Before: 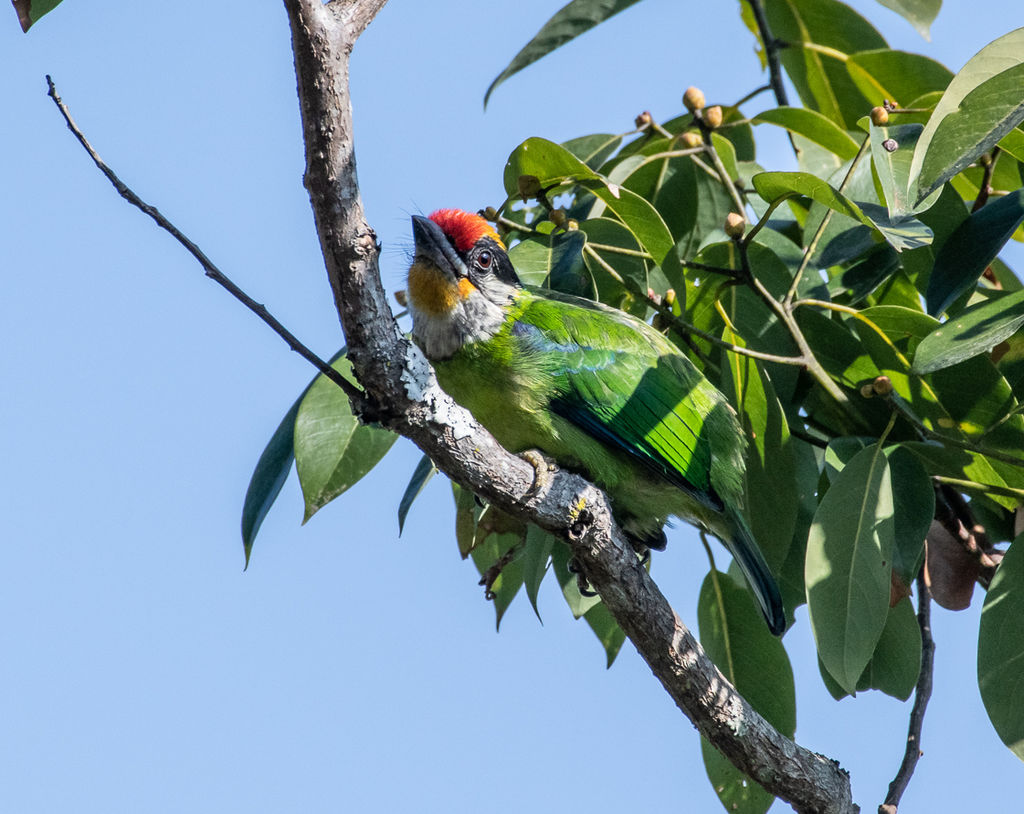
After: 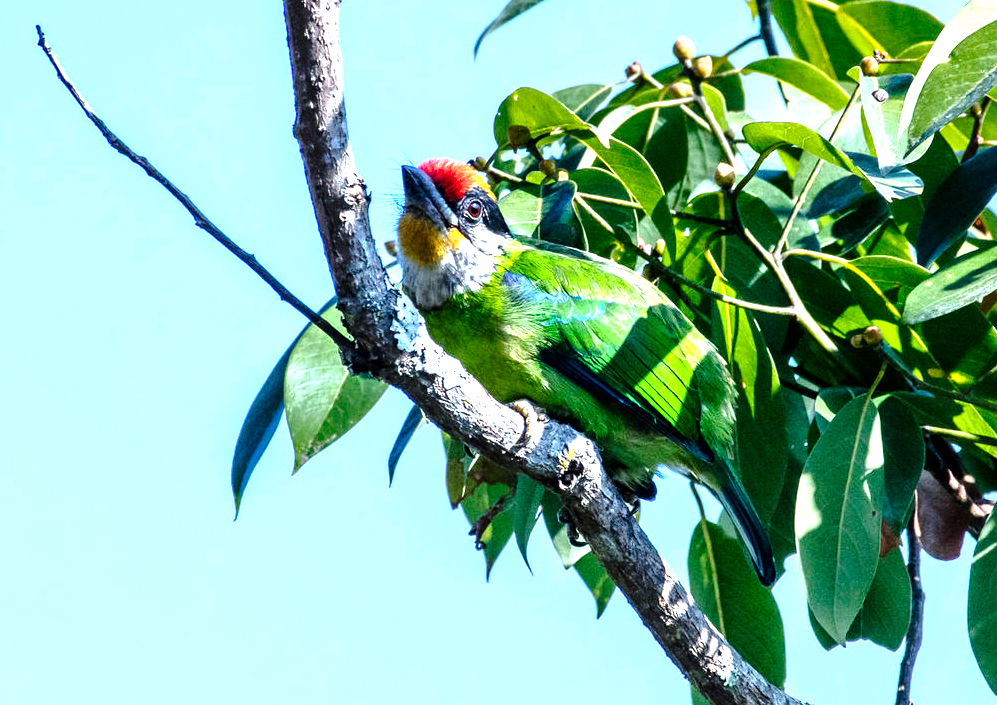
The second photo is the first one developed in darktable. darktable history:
exposure: exposure 1 EV, compensate highlight preservation false
tone curve: curves: ch0 [(0, 0) (0.003, 0.002) (0.011, 0.009) (0.025, 0.02) (0.044, 0.034) (0.069, 0.046) (0.1, 0.062) (0.136, 0.083) (0.177, 0.119) (0.224, 0.162) (0.277, 0.216) (0.335, 0.282) (0.399, 0.365) (0.468, 0.457) (0.543, 0.541) (0.623, 0.624) (0.709, 0.713) (0.801, 0.797) (0.898, 0.889) (1, 1)], preserve colors none
color balance rgb: perceptual saturation grading › global saturation 20%, perceptual saturation grading › highlights -25.125%, perceptual saturation grading › shadows 24.985%, global vibrance 30.449%, contrast 9.913%
color calibration: x 0.37, y 0.382, temperature 4317.24 K, saturation algorithm version 1 (2020)
crop: left 1.055%, top 6.184%, right 1.504%, bottom 7.206%
local contrast: mode bilateral grid, contrast 20, coarseness 99, detail 150%, midtone range 0.2
